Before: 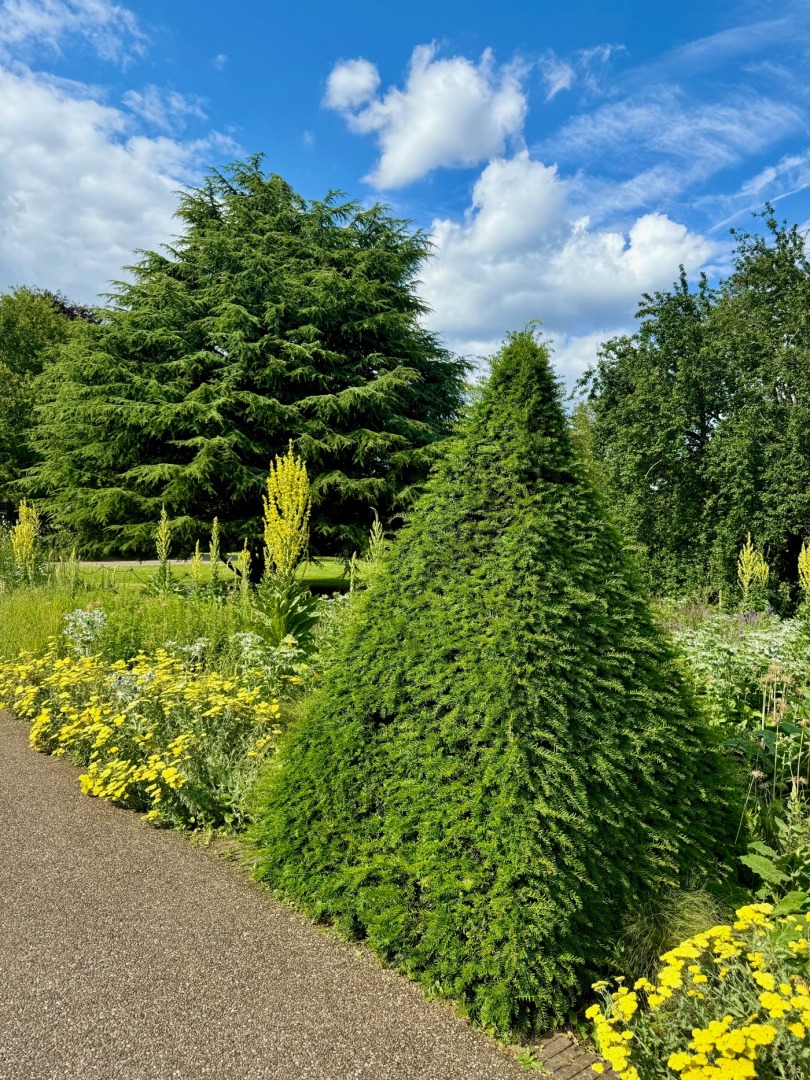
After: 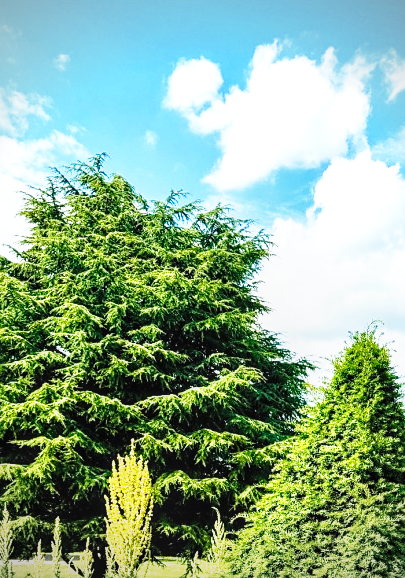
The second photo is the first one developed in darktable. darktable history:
crop: left 19.556%, right 30.401%, bottom 46.458%
sharpen: radius 1.458, amount 0.398, threshold 1.271
base curve: curves: ch0 [(0, 0) (0.026, 0.03) (0.109, 0.232) (0.351, 0.748) (0.669, 0.968) (1, 1)], preserve colors none
exposure: exposure 0.636 EV, compensate highlight preservation false
local contrast: on, module defaults
vignetting: on, module defaults
